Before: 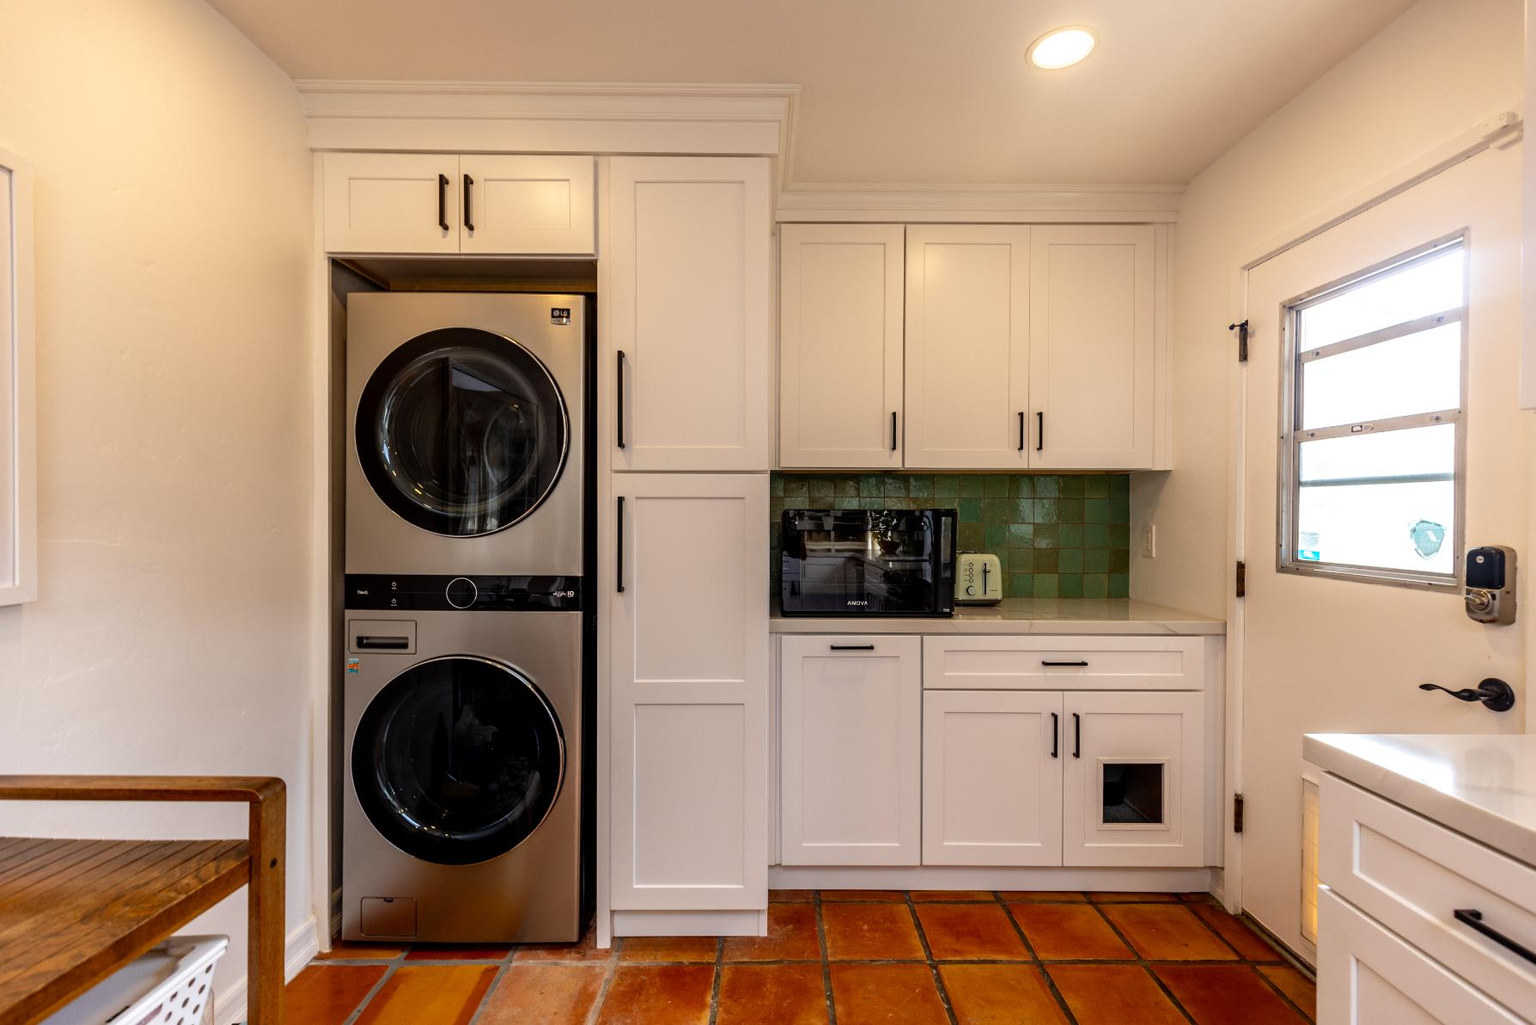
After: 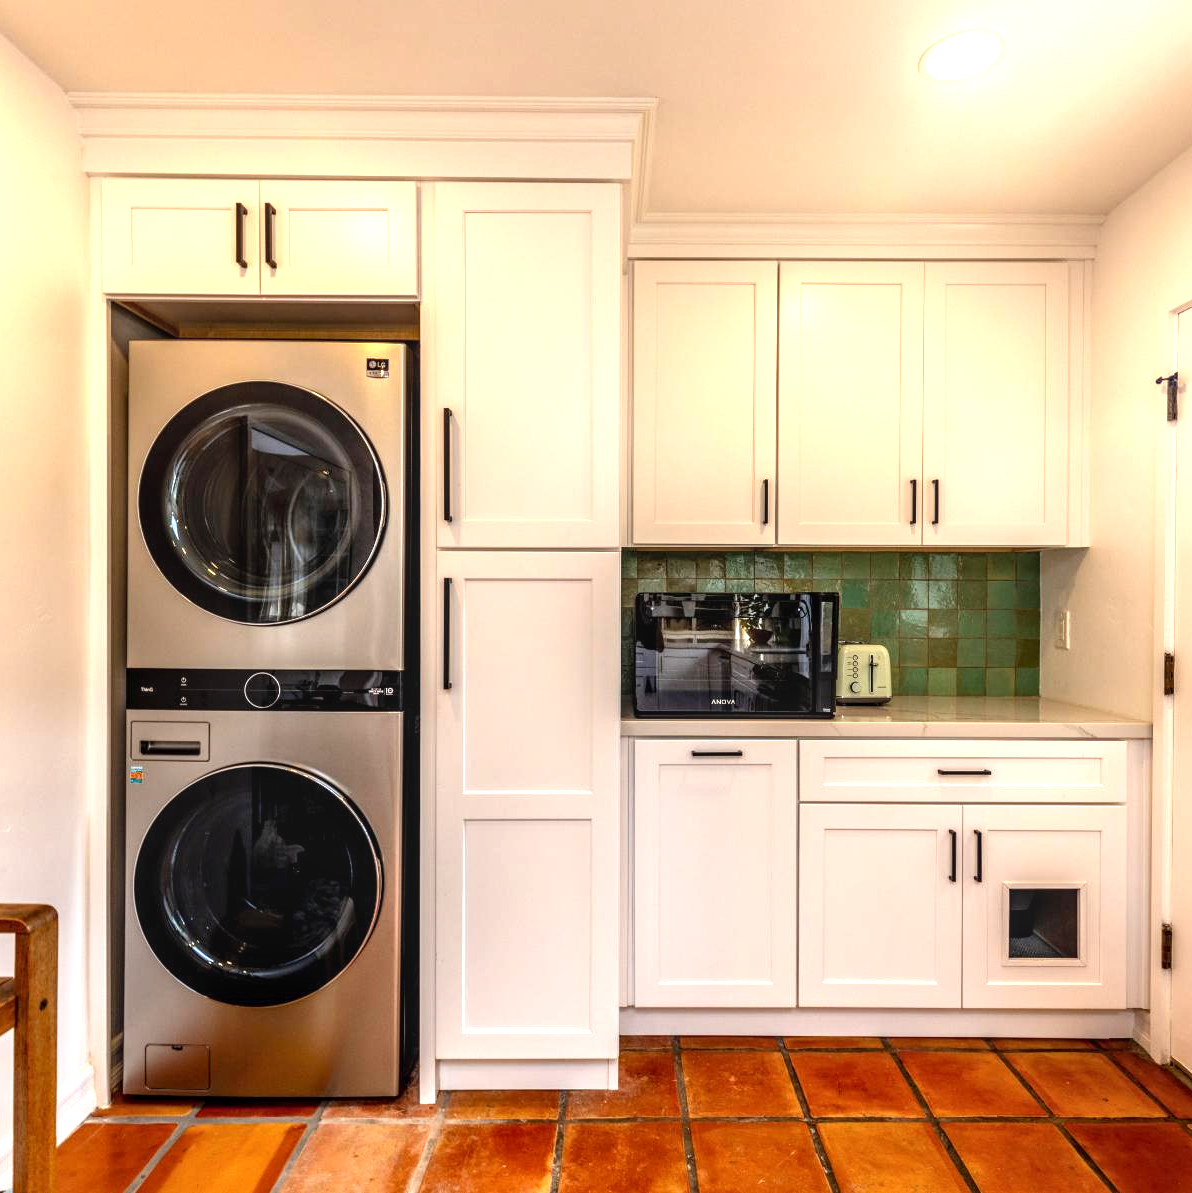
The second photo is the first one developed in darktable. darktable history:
crop: left 15.399%, right 17.881%
local contrast: on, module defaults
exposure: exposure 1 EV, compensate exposure bias true, compensate highlight preservation false
